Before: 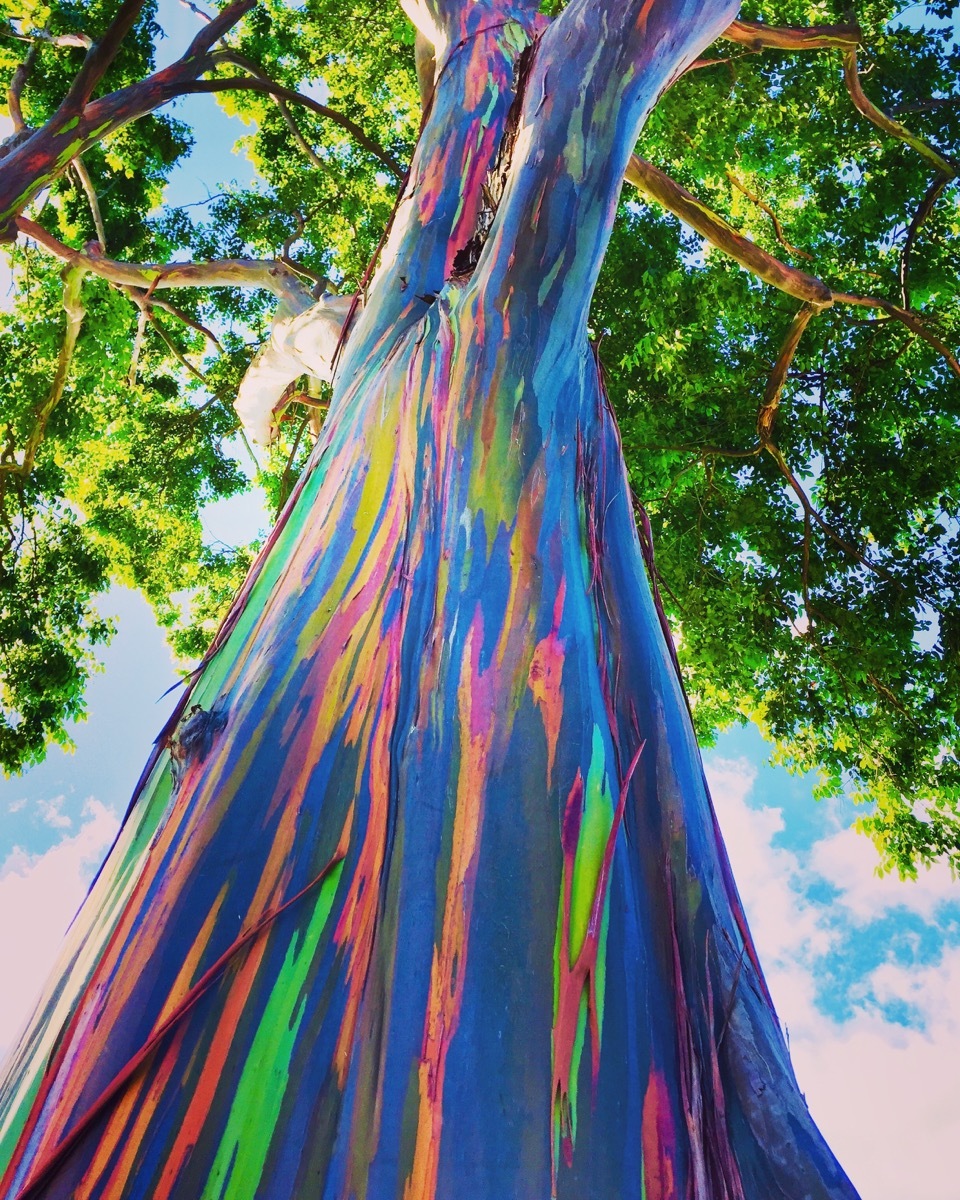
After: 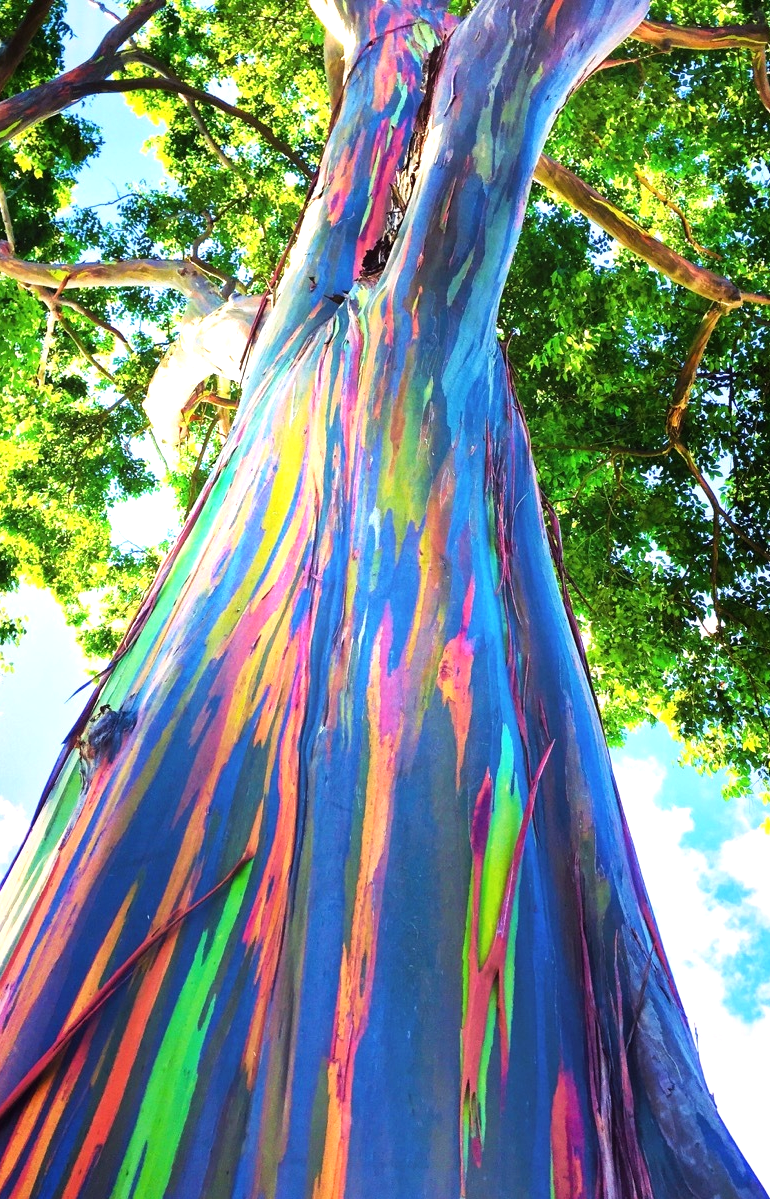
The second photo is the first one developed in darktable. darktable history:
tone equalizer: -8 EV -0.778 EV, -7 EV -0.71 EV, -6 EV -0.635 EV, -5 EV -0.371 EV, -3 EV 0.389 EV, -2 EV 0.6 EV, -1 EV 0.687 EV, +0 EV 0.77 EV
crop and rotate: left 9.515%, right 10.189%
